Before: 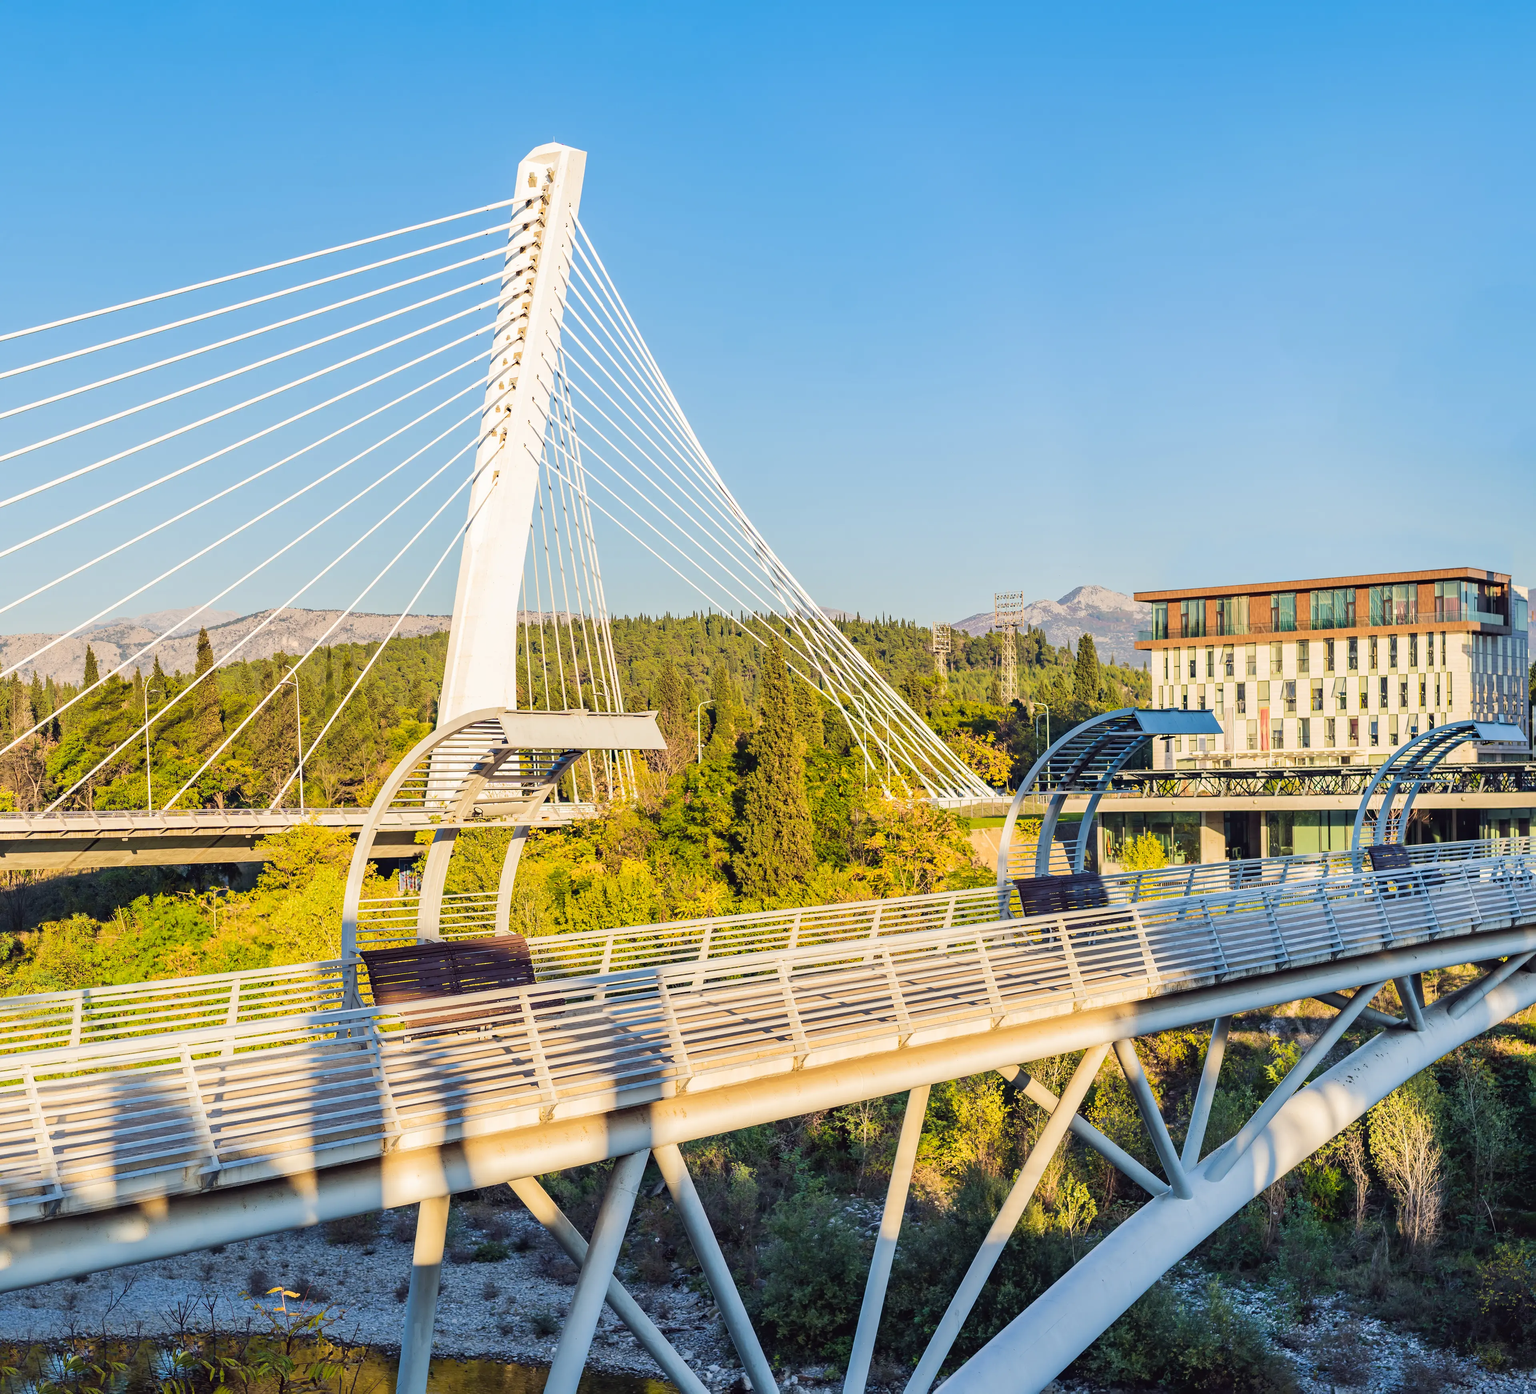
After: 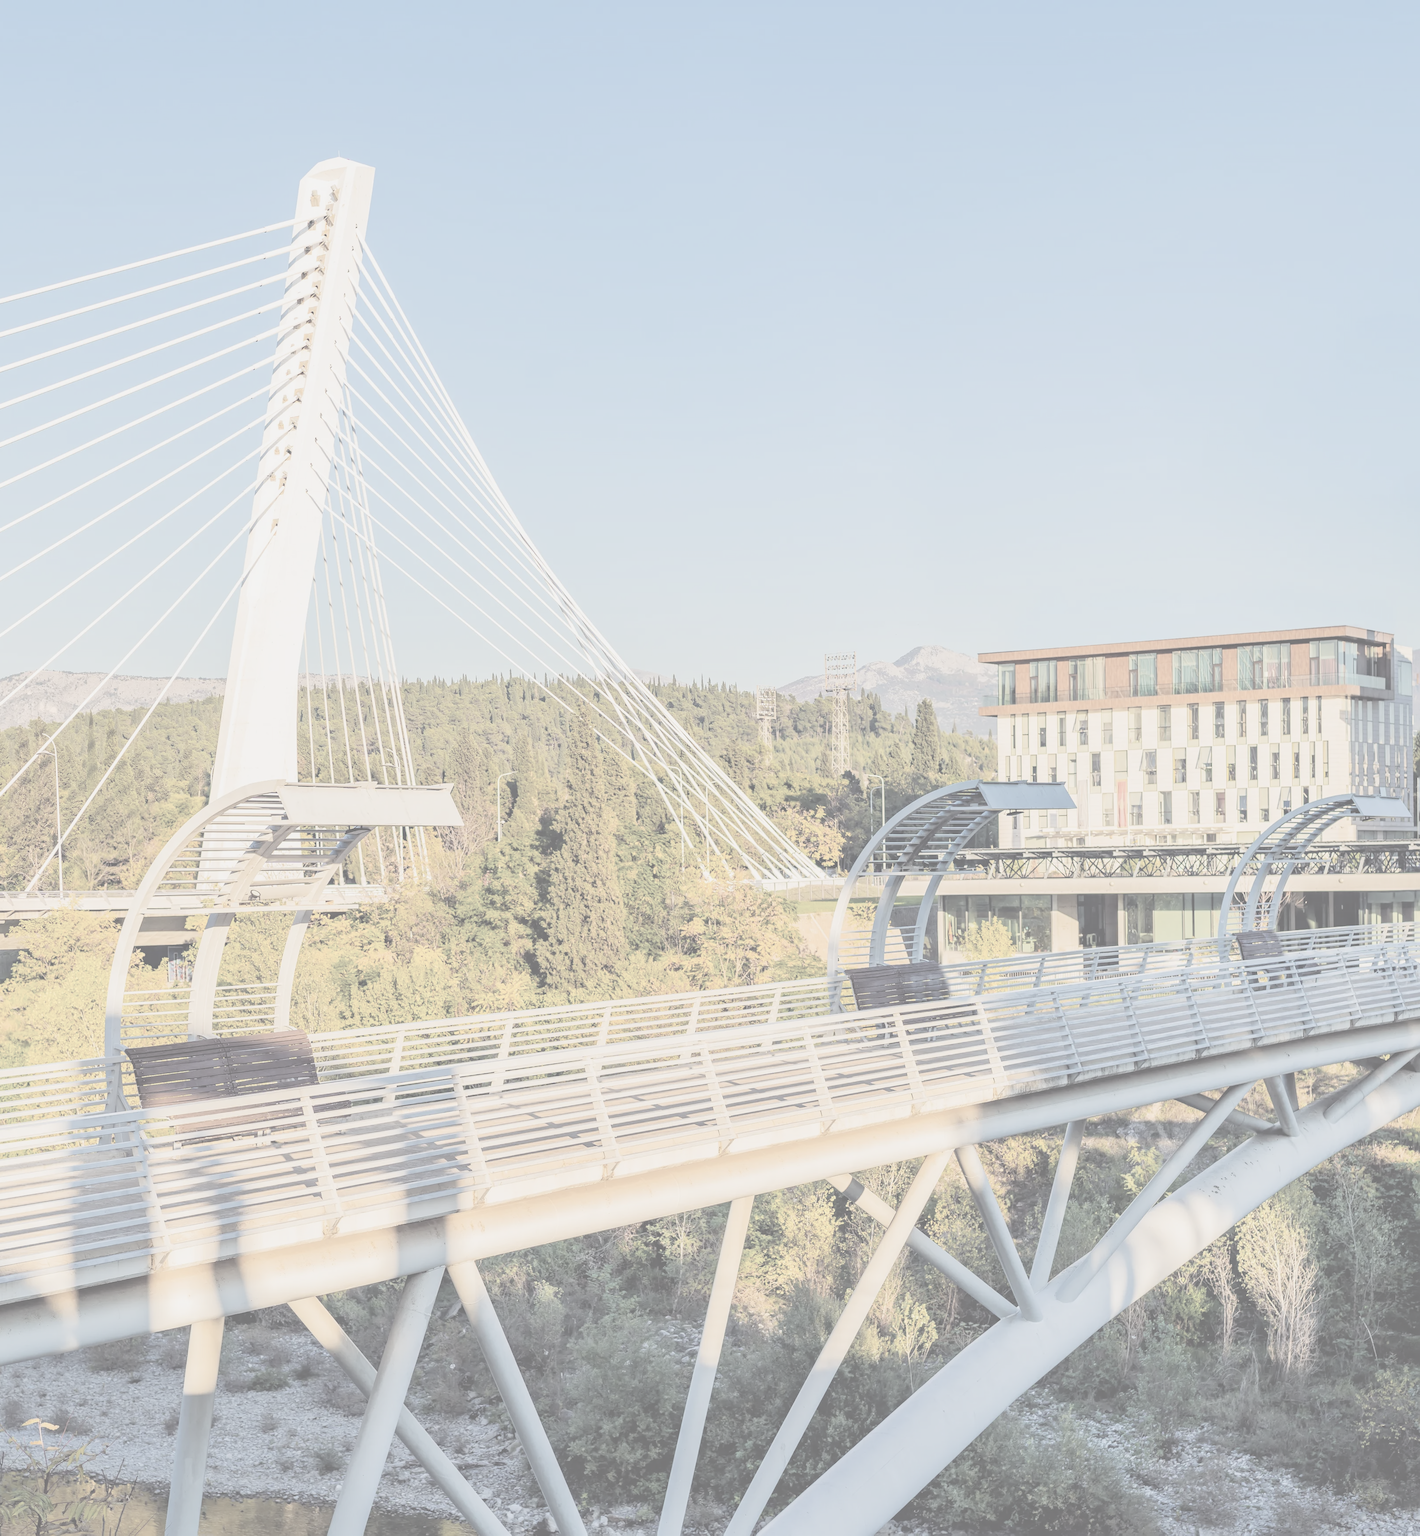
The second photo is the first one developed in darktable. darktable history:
tone equalizer: -8 EV -0.378 EV, -7 EV -0.421 EV, -6 EV -0.362 EV, -5 EV -0.184 EV, -3 EV 0.254 EV, -2 EV 0.352 EV, -1 EV 0.4 EV, +0 EV 0.407 EV
contrast brightness saturation: contrast -0.335, brightness 0.742, saturation -0.773
crop: left 16.082%
